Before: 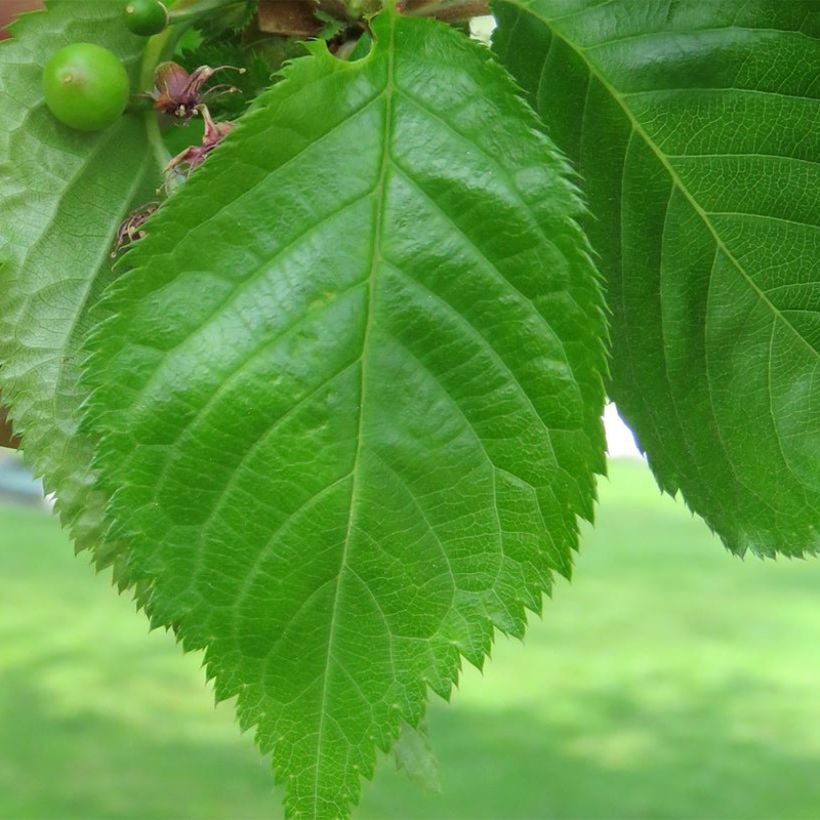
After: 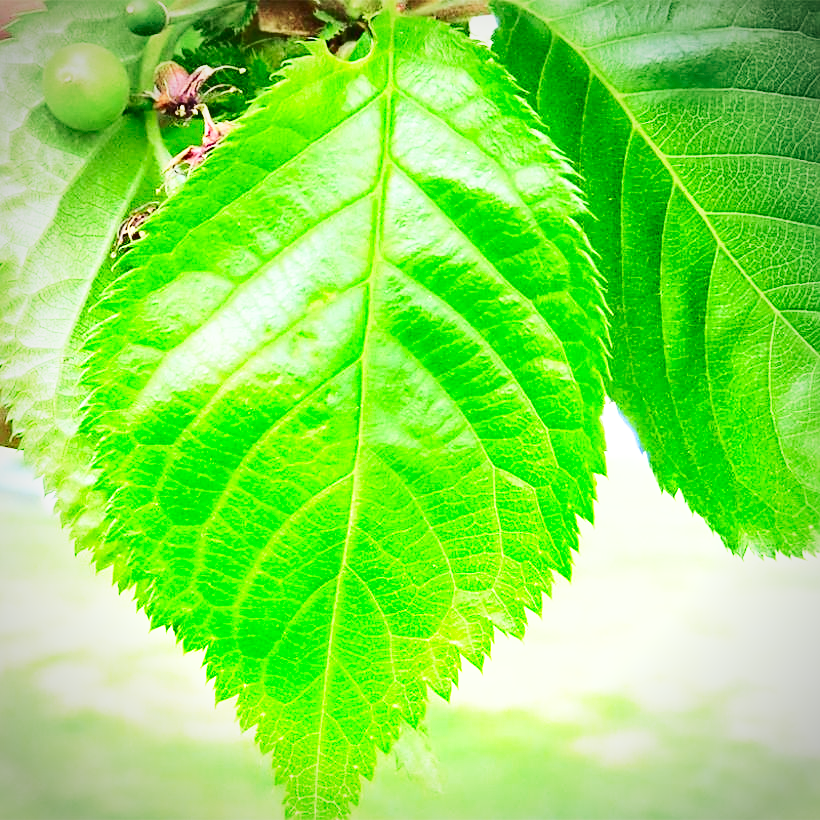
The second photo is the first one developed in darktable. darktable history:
sharpen: on, module defaults
contrast brightness saturation: contrast 0.202, brightness 0.159, saturation 0.223
vignetting: on, module defaults
shadows and highlights: low approximation 0.01, soften with gaussian
base curve: curves: ch0 [(0, 0) (0.018, 0.026) (0.143, 0.37) (0.33, 0.731) (0.458, 0.853) (0.735, 0.965) (0.905, 0.986) (1, 1)], preserve colors none
exposure: black level correction 0, exposure 0.701 EV, compensate highlight preservation false
